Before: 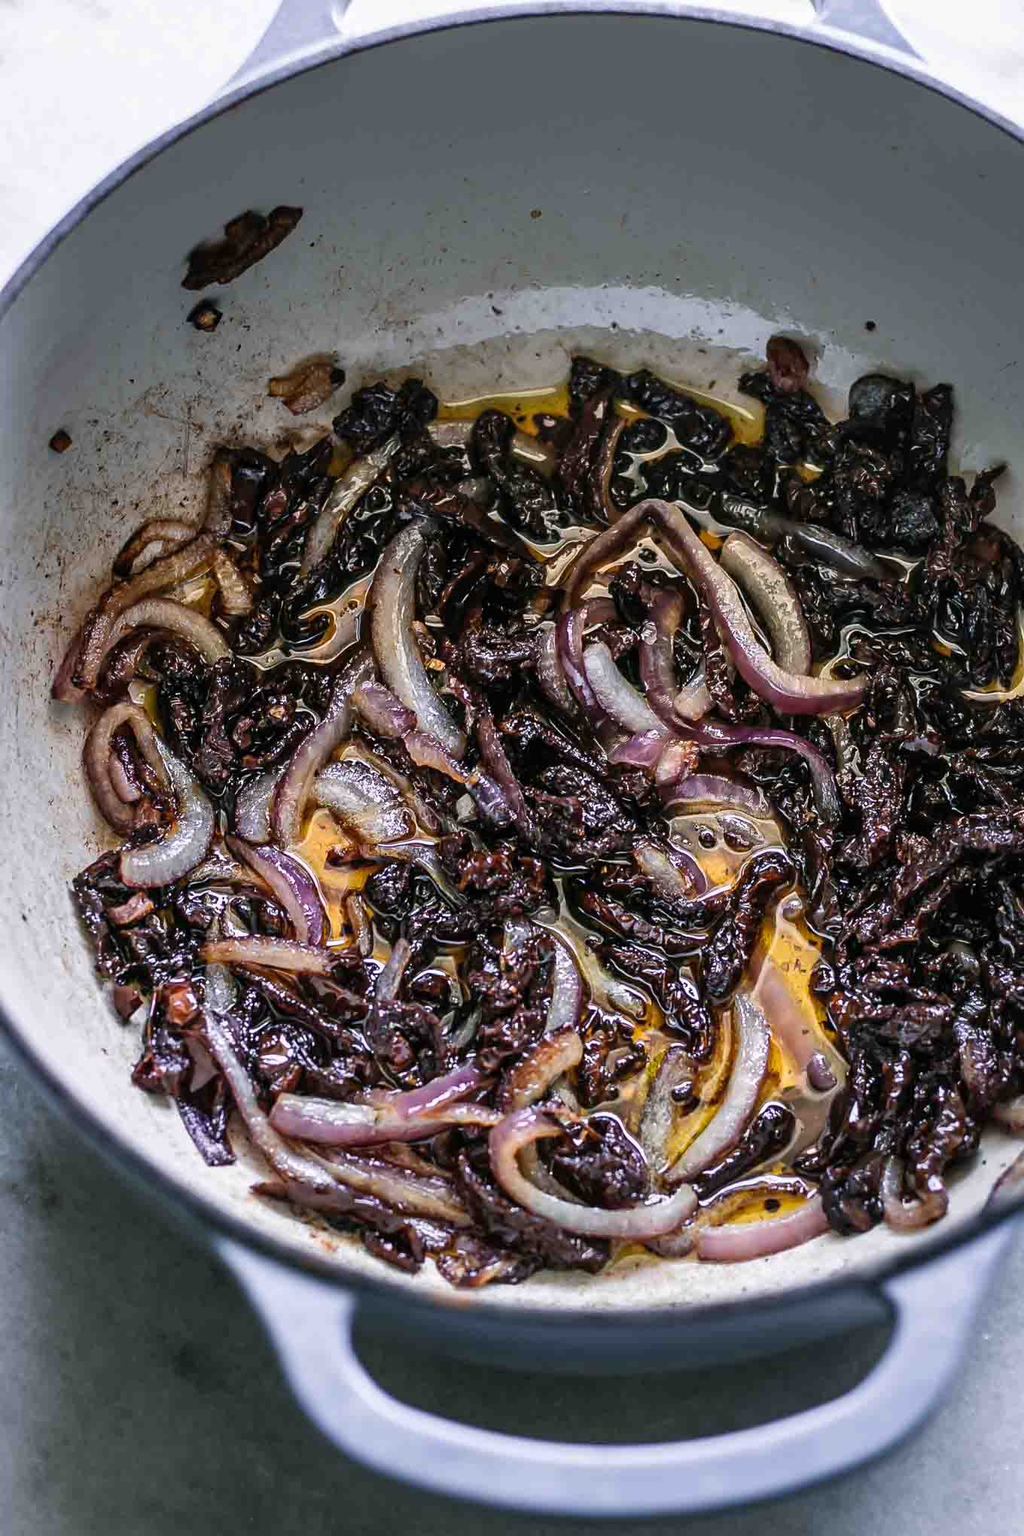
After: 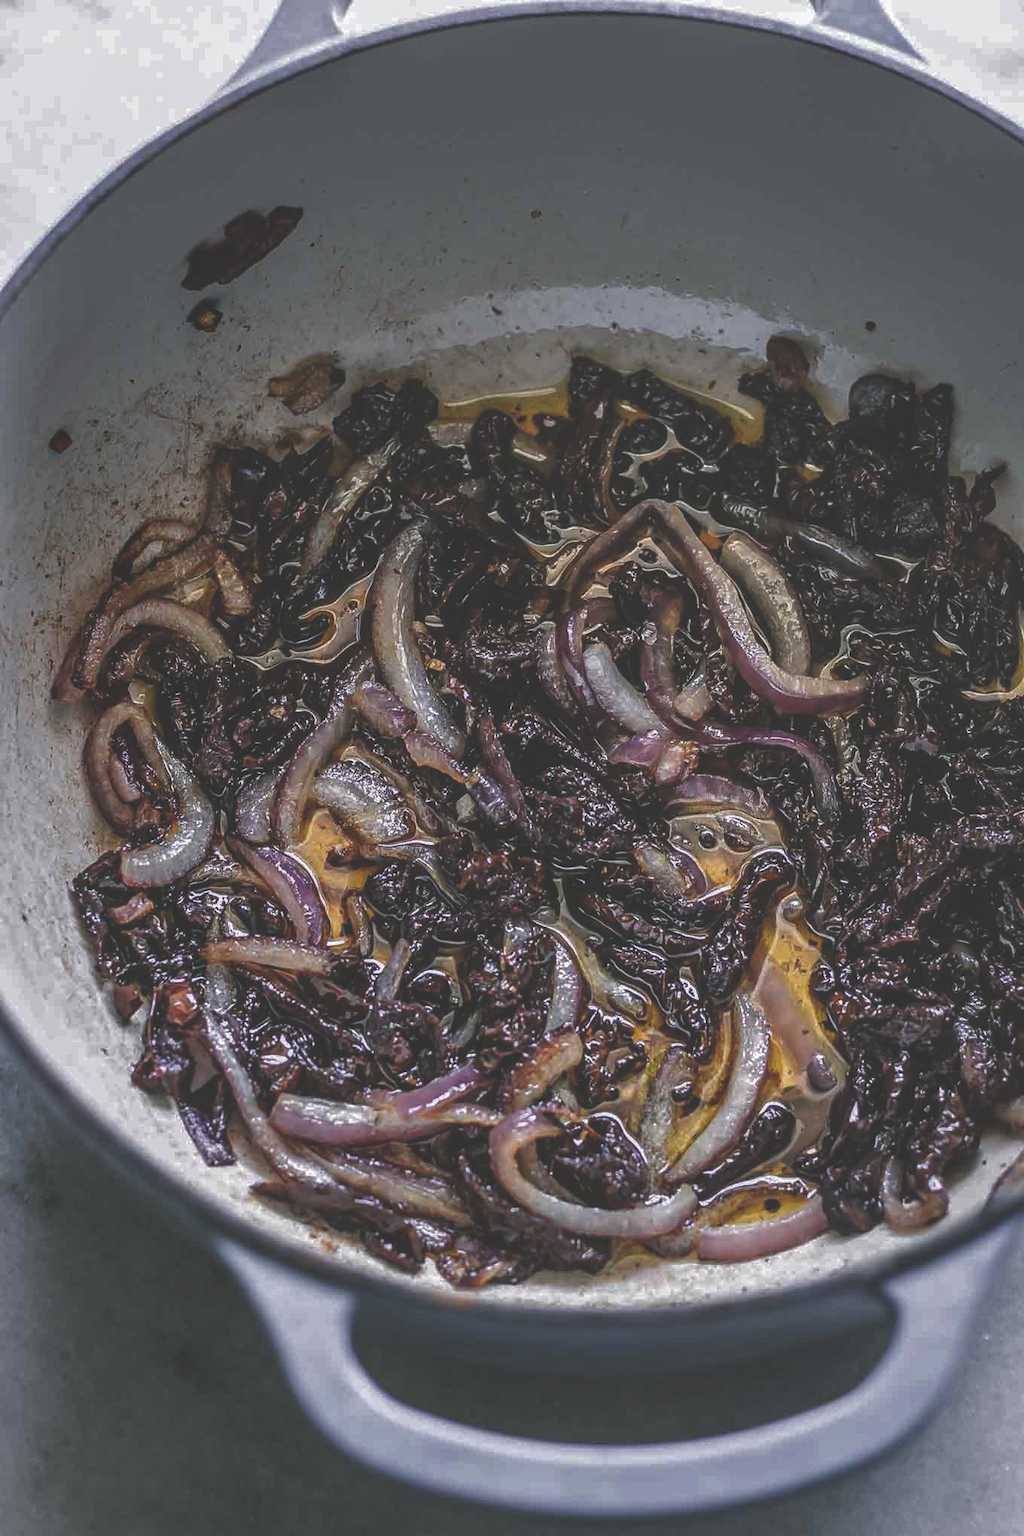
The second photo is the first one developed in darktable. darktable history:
exposure: black level correction -0.063, exposure -0.049 EV, compensate exposure bias true, compensate highlight preservation false
base curve: curves: ch0 [(0, 0) (0.841, 0.609) (1, 1)]
local contrast: detail 130%
